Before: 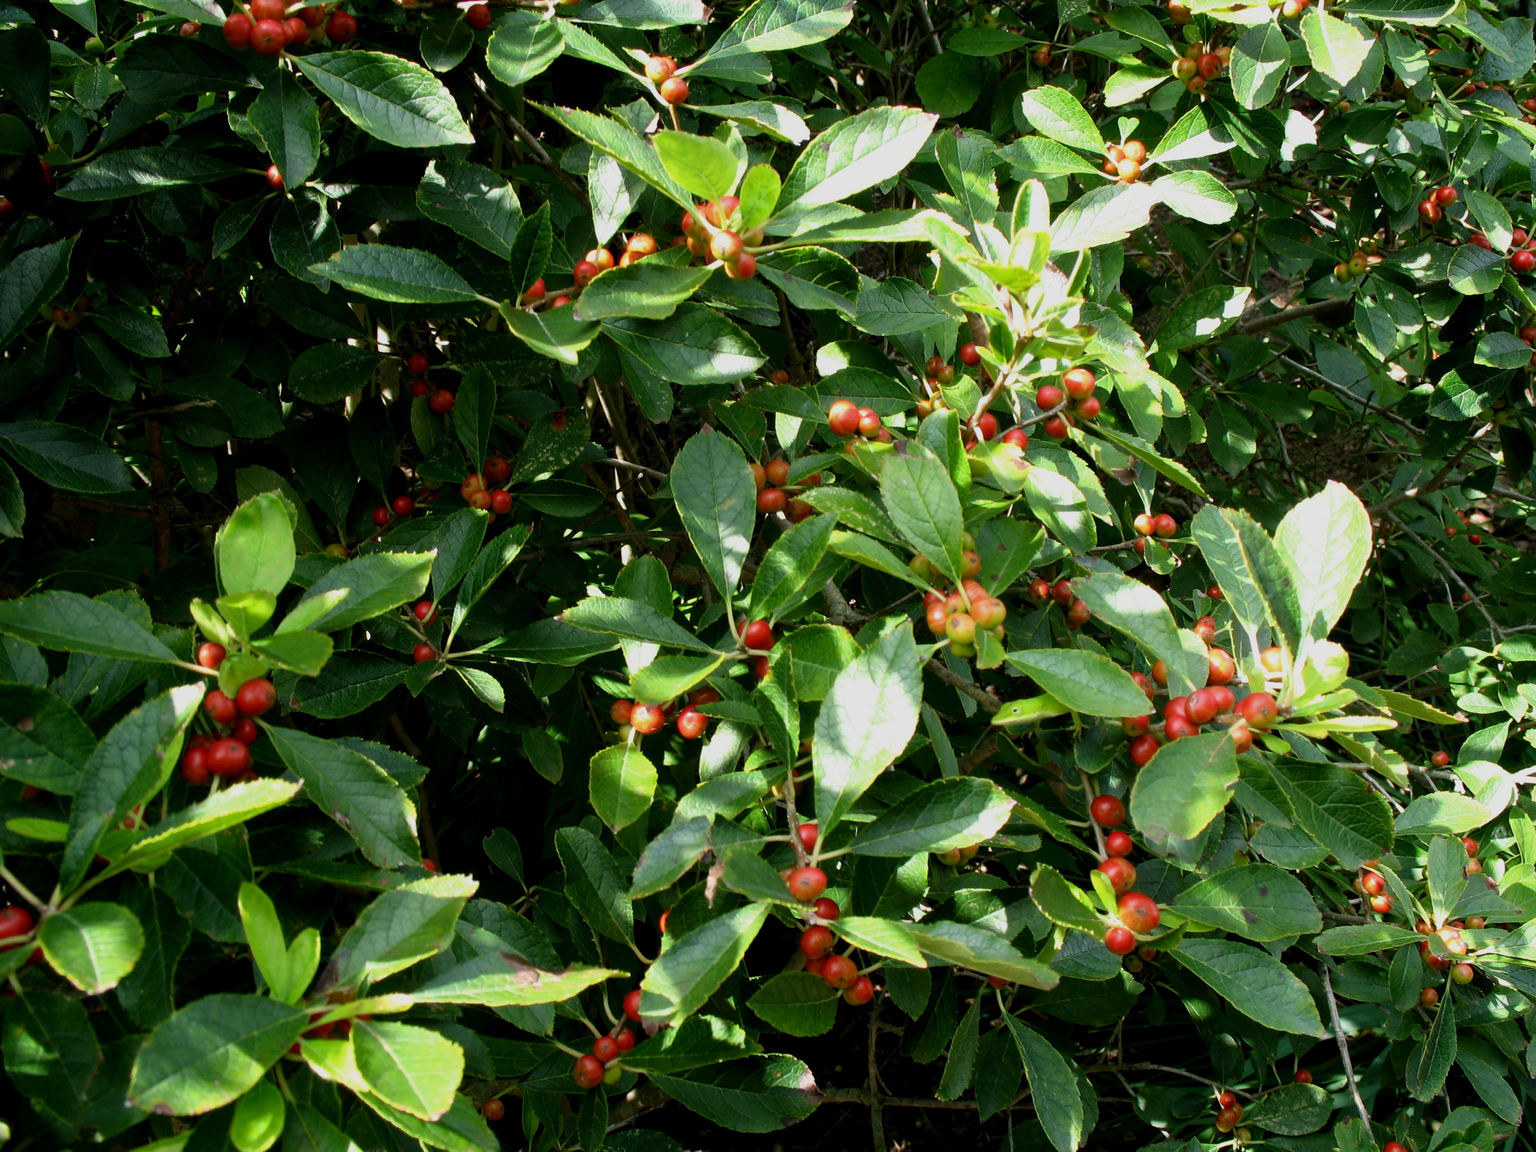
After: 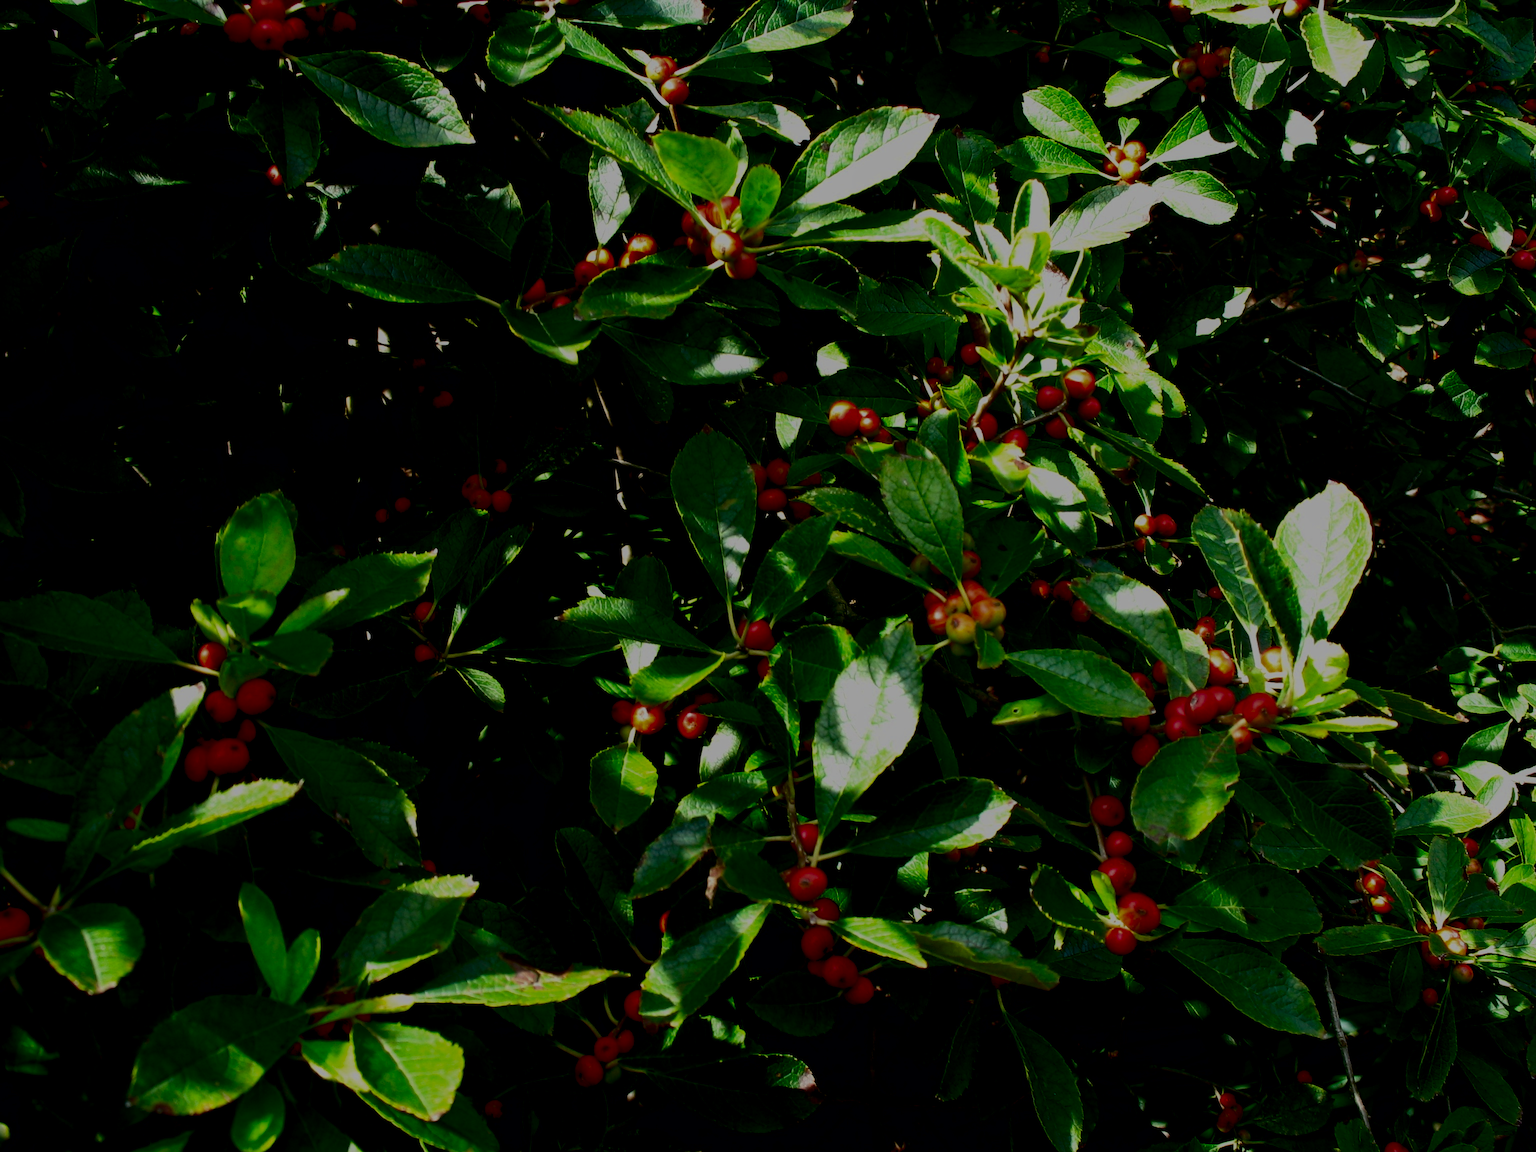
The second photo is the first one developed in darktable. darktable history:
local contrast: mode bilateral grid, contrast 21, coarseness 50, detail 119%, midtone range 0.2
color correction: highlights b* -0.054, saturation 0.599
filmic rgb: black relative exposure -5.09 EV, white relative exposure 3.49 EV, hardness 3.19, contrast 1.195, highlights saturation mix -30.68%, color science v6 (2022)
contrast brightness saturation: brightness -0.989, saturation 0.989
